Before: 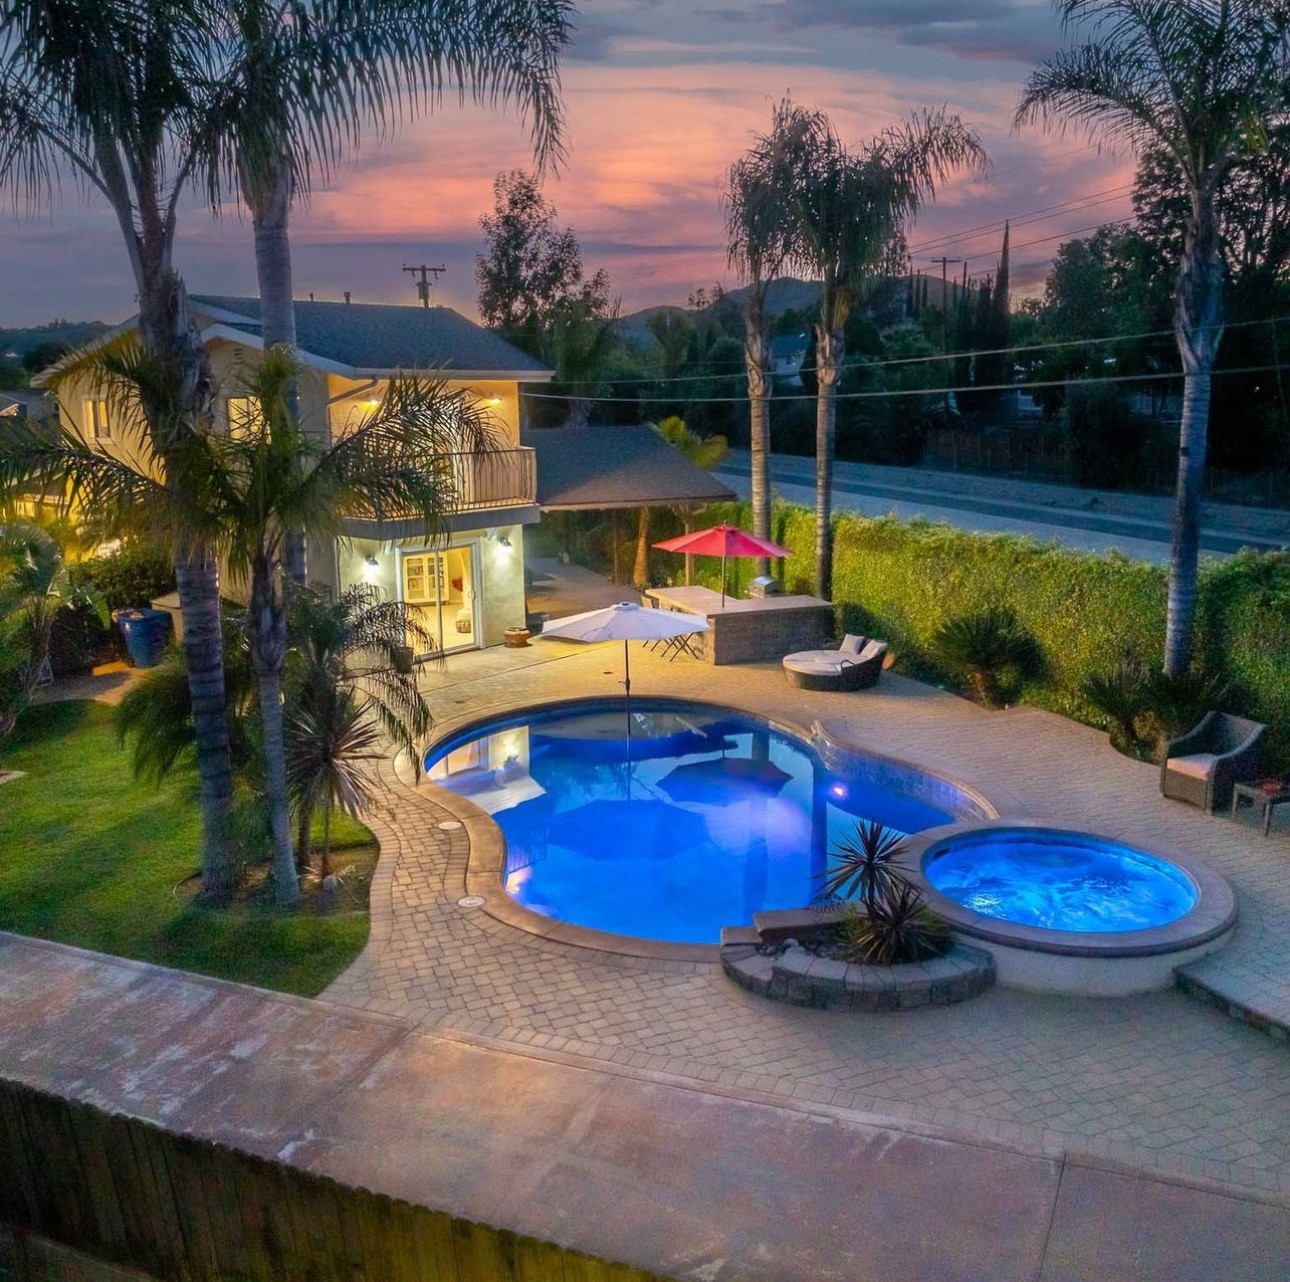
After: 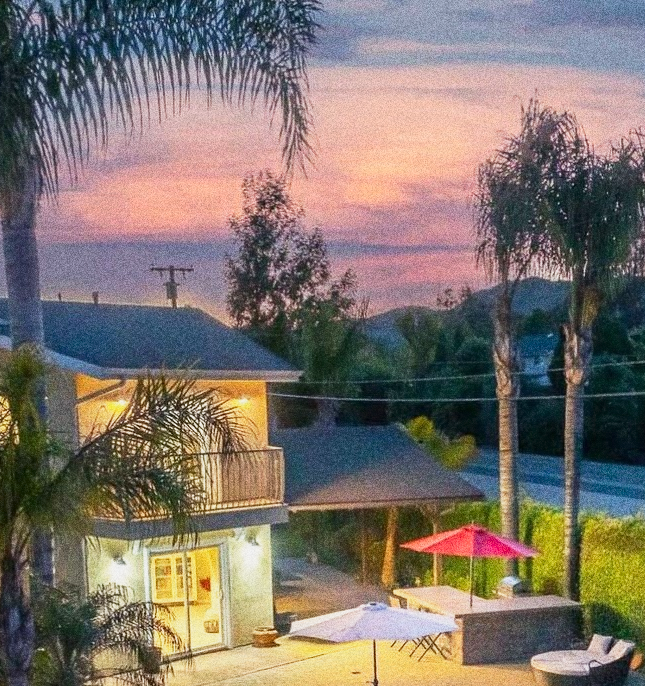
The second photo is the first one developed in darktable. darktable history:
grain: coarseness 10.62 ISO, strength 55.56%
base curve: curves: ch0 [(0, 0) (0.088, 0.125) (0.176, 0.251) (0.354, 0.501) (0.613, 0.749) (1, 0.877)], preserve colors none
crop: left 19.556%, right 30.401%, bottom 46.458%
white balance: red 1, blue 1
